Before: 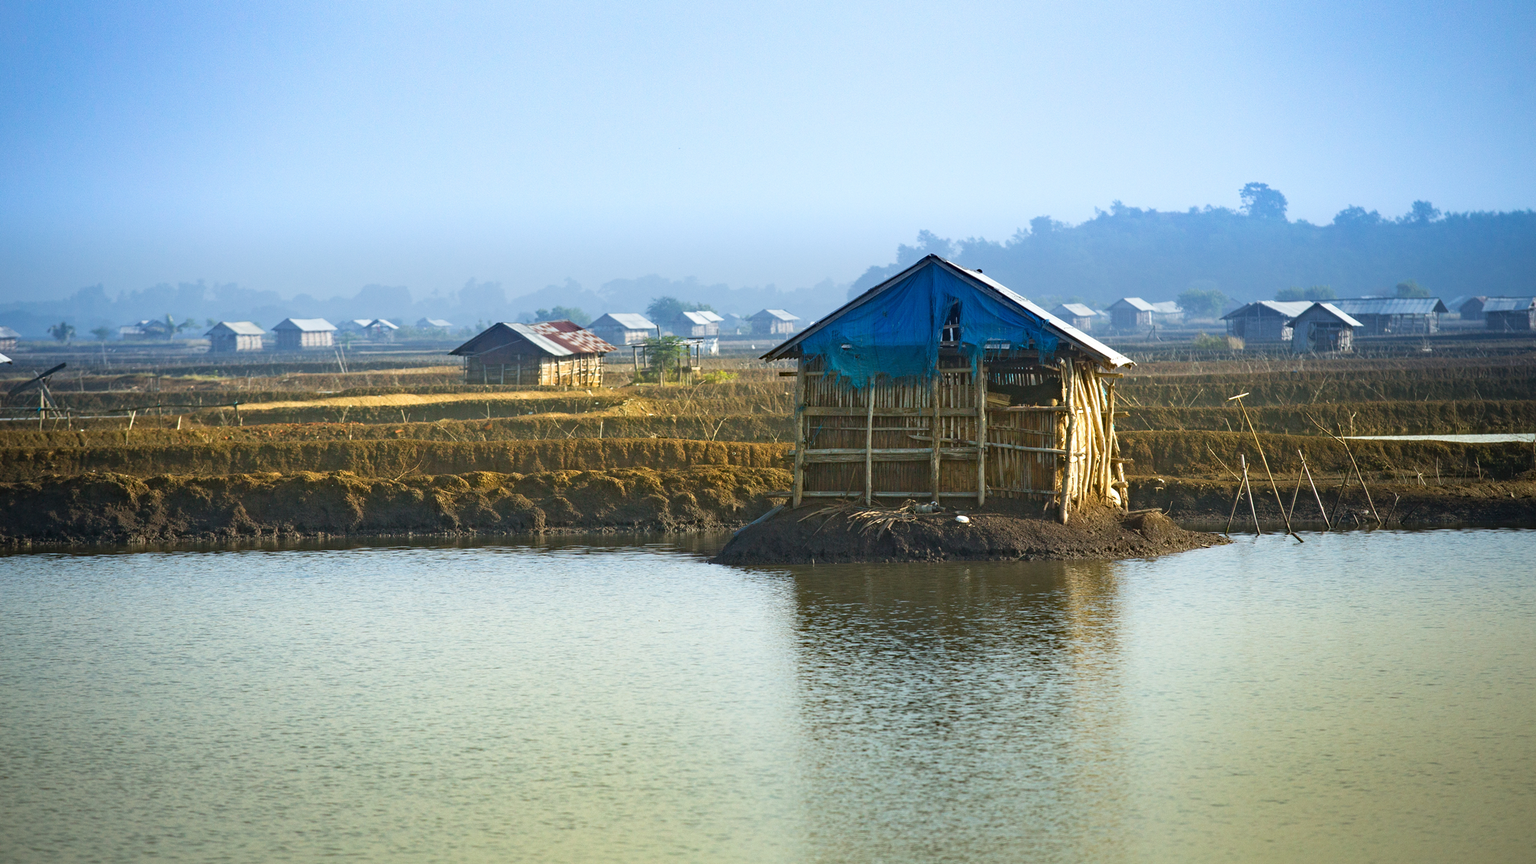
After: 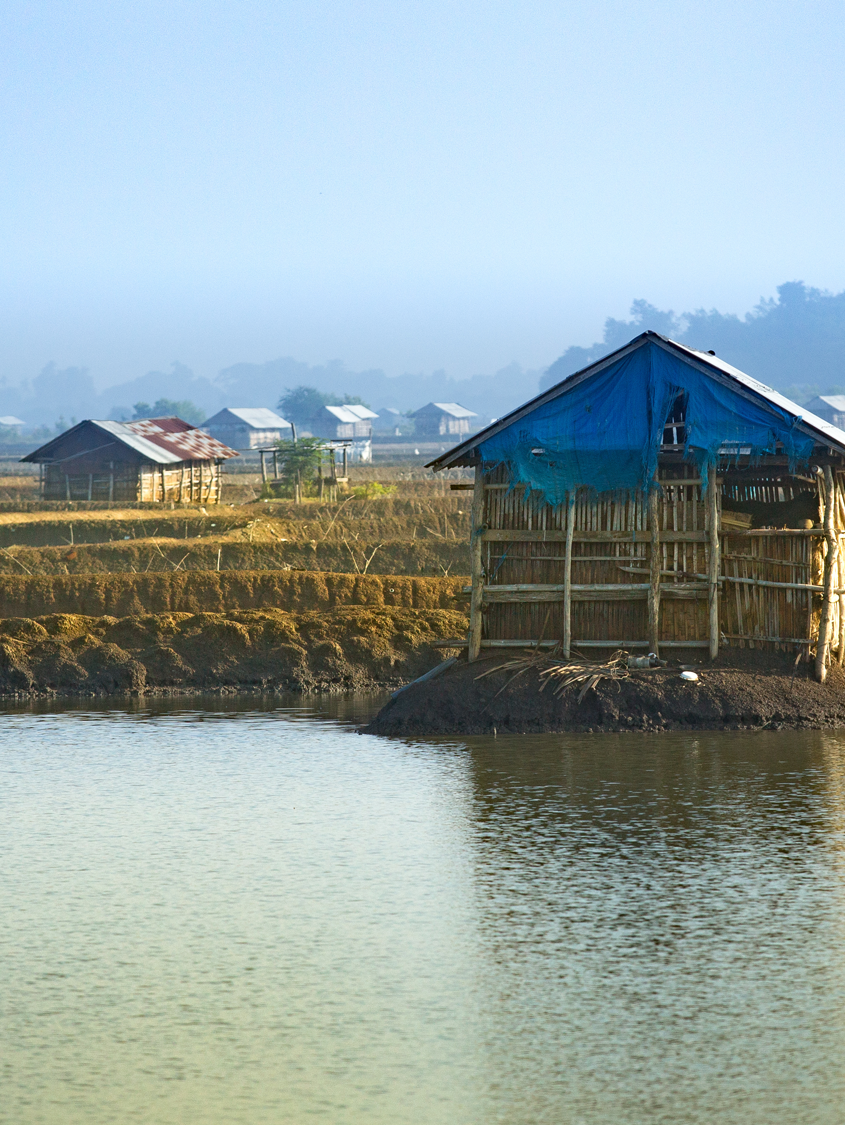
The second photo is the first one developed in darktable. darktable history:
crop: left 28.215%, right 29.502%
